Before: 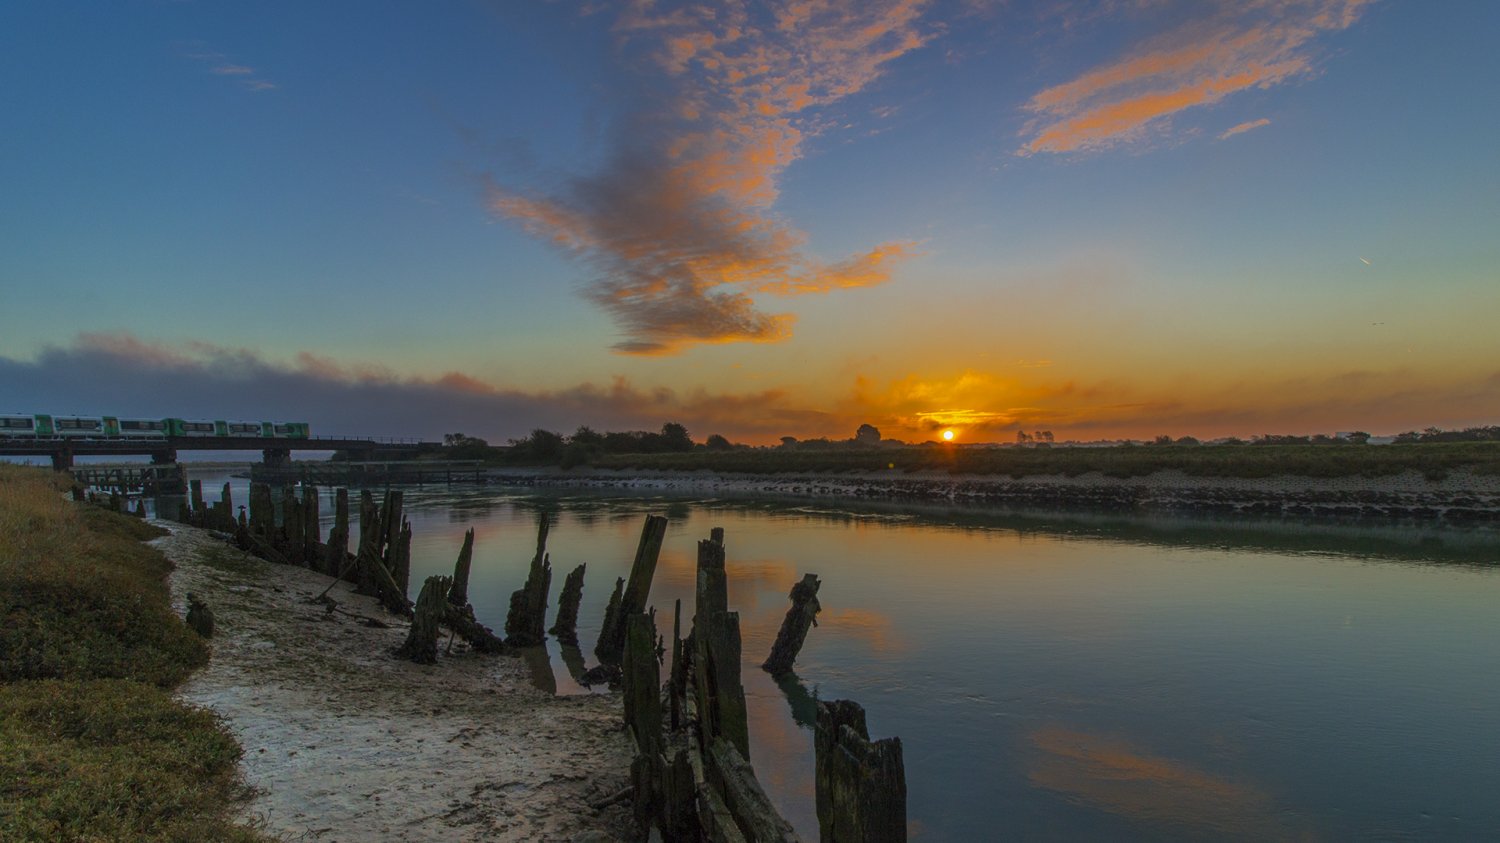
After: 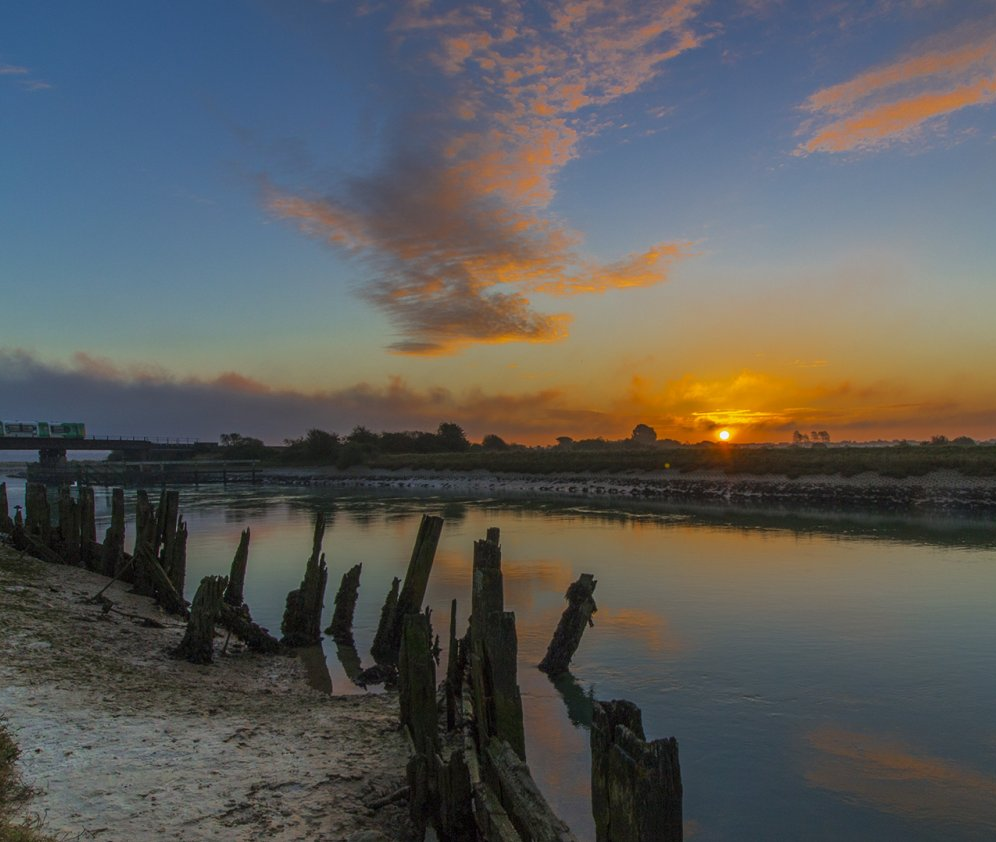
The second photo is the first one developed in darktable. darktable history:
crop and rotate: left 15.034%, right 18.525%
